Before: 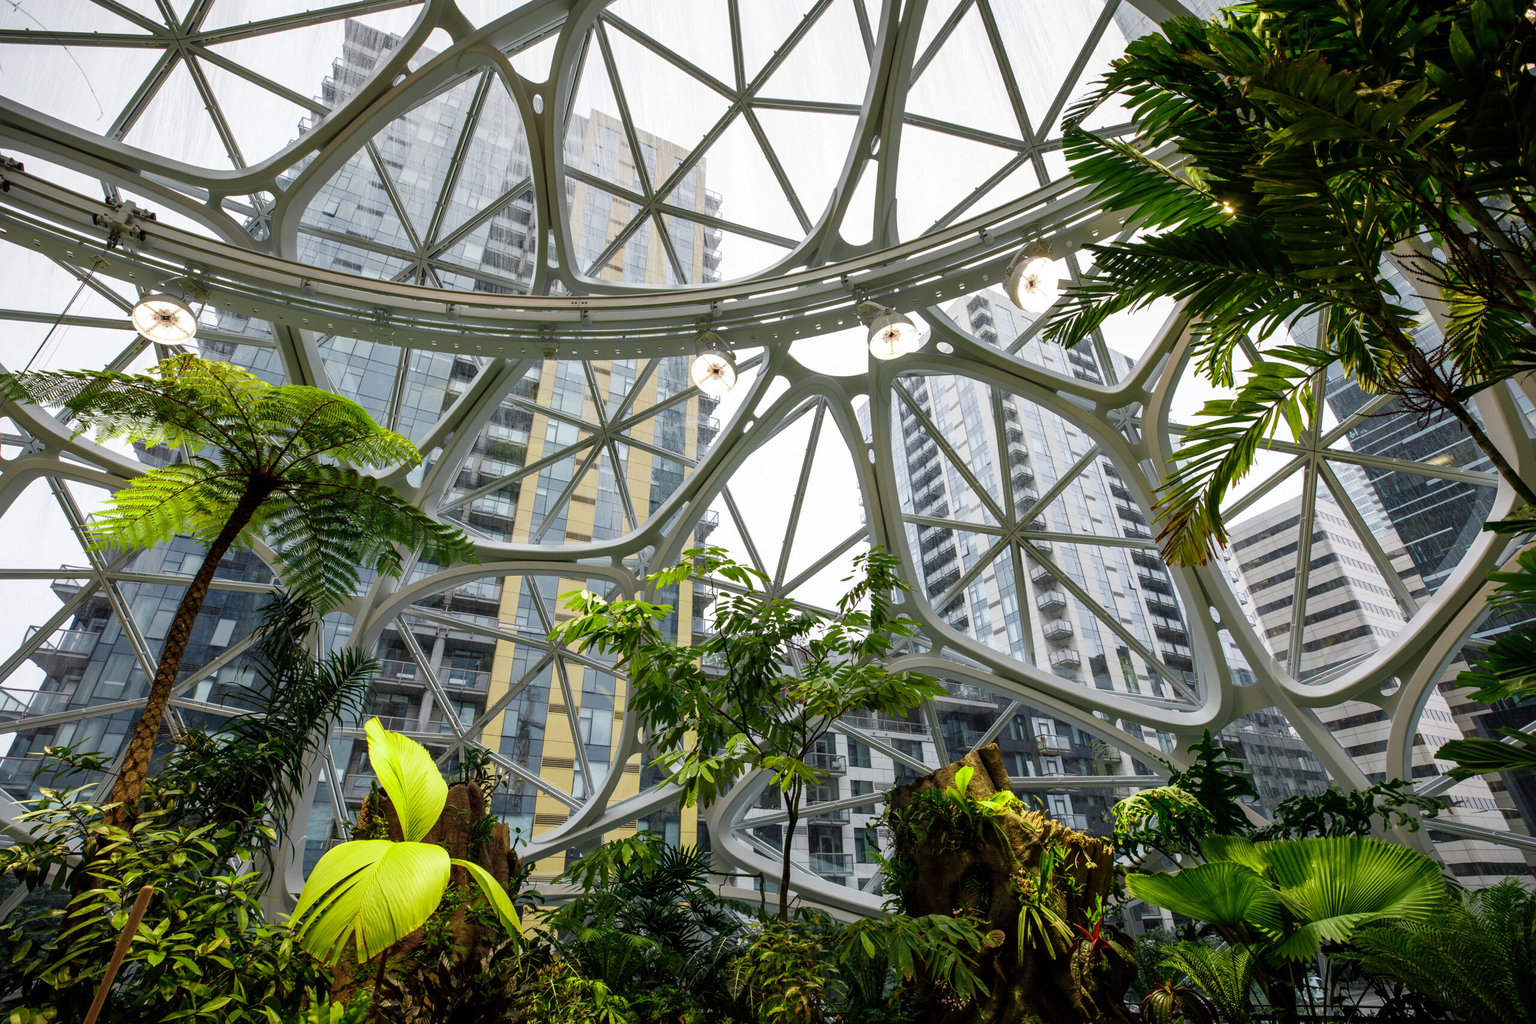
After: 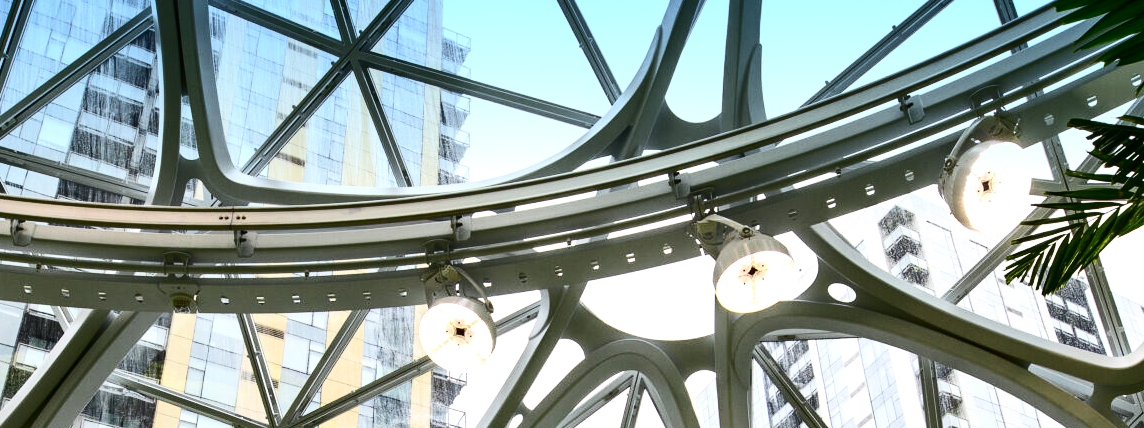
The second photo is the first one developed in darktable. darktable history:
exposure: black level correction 0.001, exposure 0.14 EV, compensate highlight preservation false
contrast brightness saturation: contrast 0.28
graduated density: density 2.02 EV, hardness 44%, rotation 0.374°, offset 8.21, hue 208.8°, saturation 97%
tone equalizer: -8 EV -0.417 EV, -7 EV -0.389 EV, -6 EV -0.333 EV, -5 EV -0.222 EV, -3 EV 0.222 EV, -2 EV 0.333 EV, -1 EV 0.389 EV, +0 EV 0.417 EV, edges refinement/feathering 500, mask exposure compensation -1.57 EV, preserve details no
crop: left 28.64%, top 16.832%, right 26.637%, bottom 58.055%
